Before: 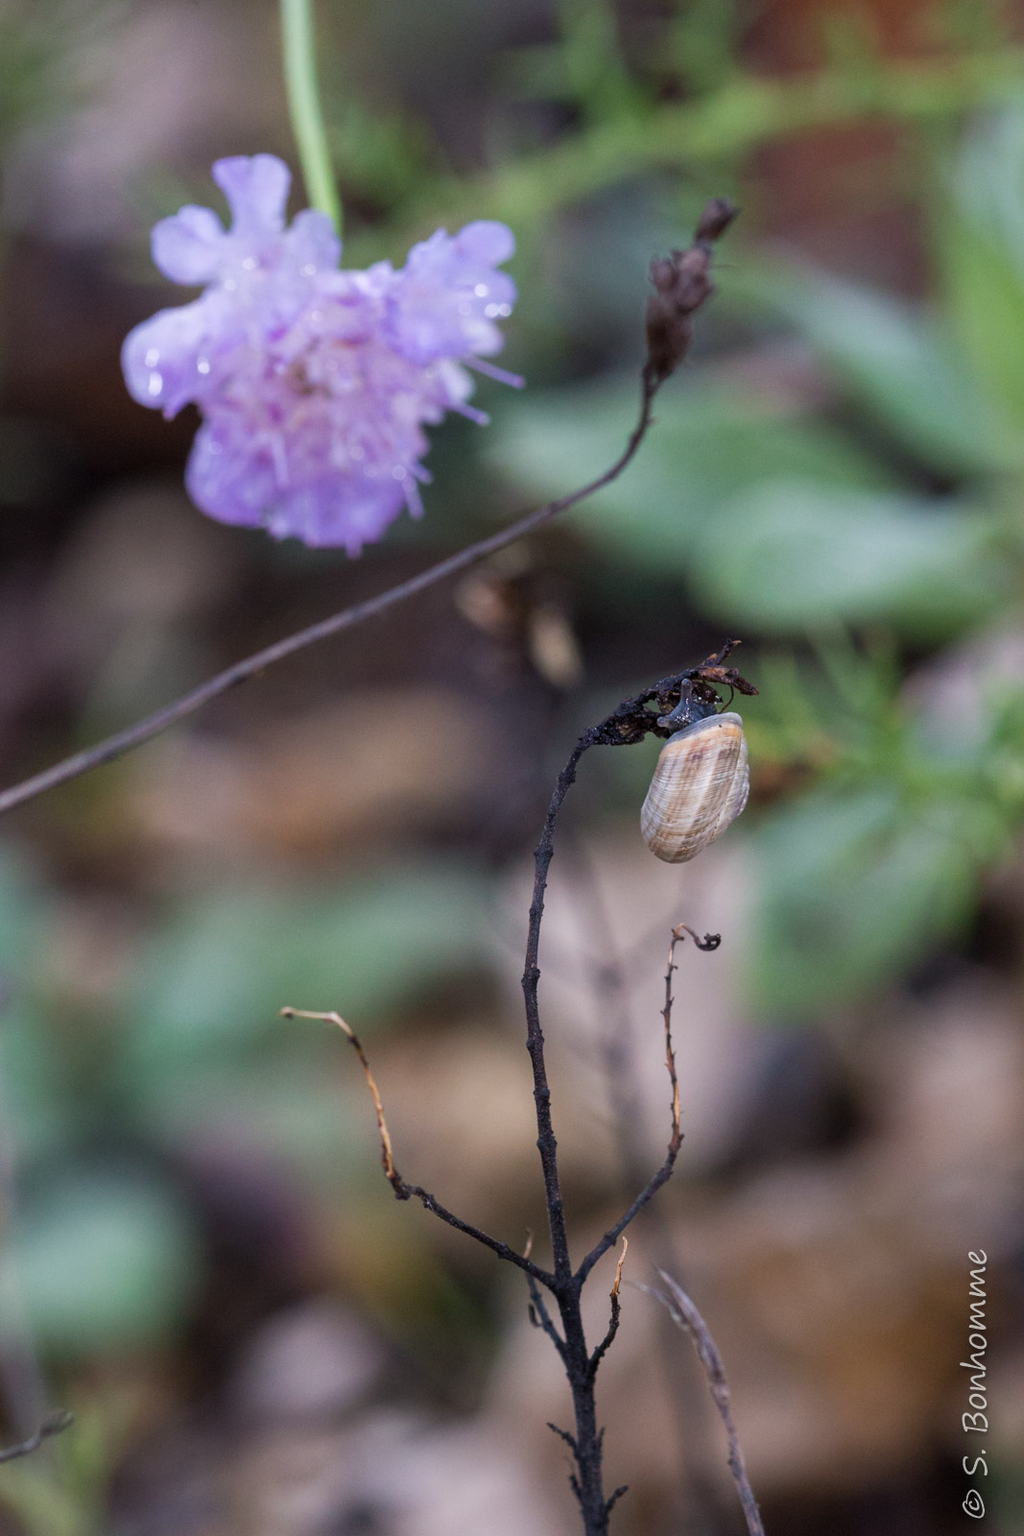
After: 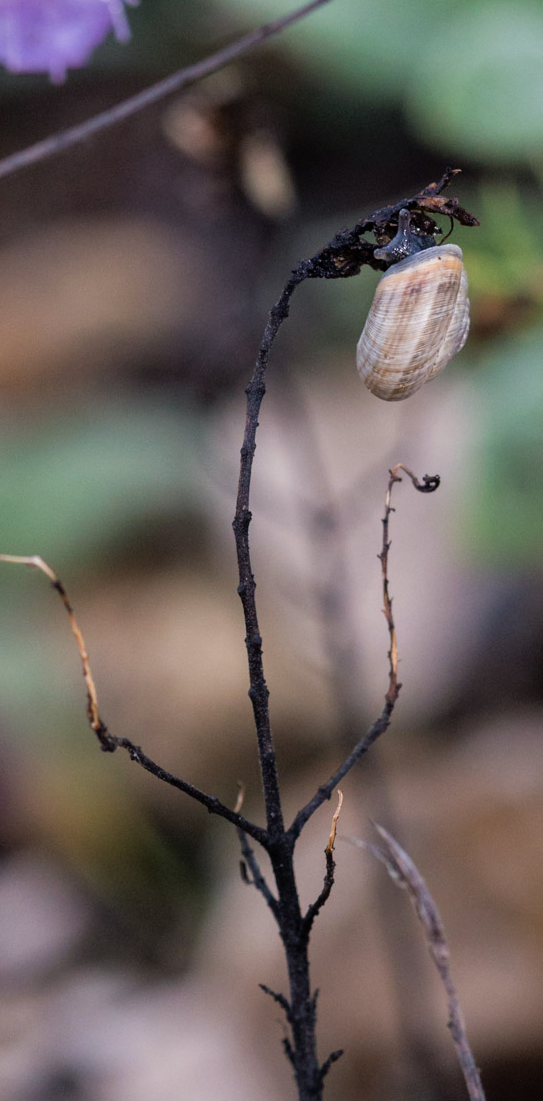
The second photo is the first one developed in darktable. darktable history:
white balance: red 1.009, blue 0.985
crop and rotate: left 29.237%, top 31.152%, right 19.807%
rgb curve: curves: ch0 [(0, 0) (0.136, 0.078) (0.262, 0.245) (0.414, 0.42) (1, 1)], compensate middle gray true, preserve colors basic power
